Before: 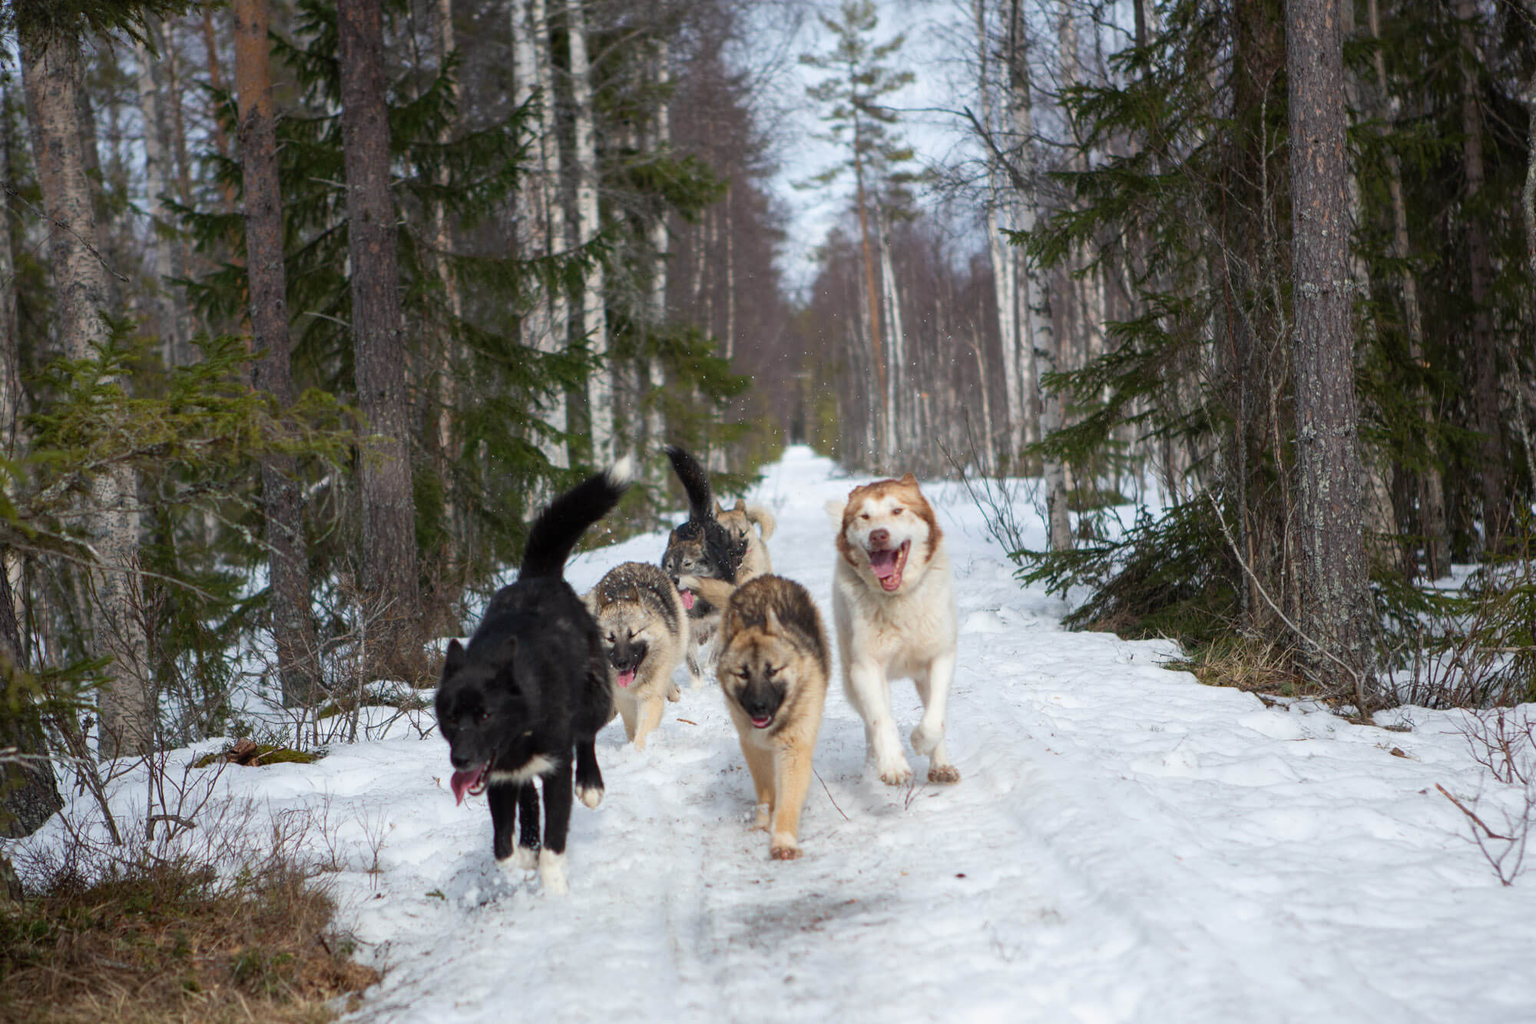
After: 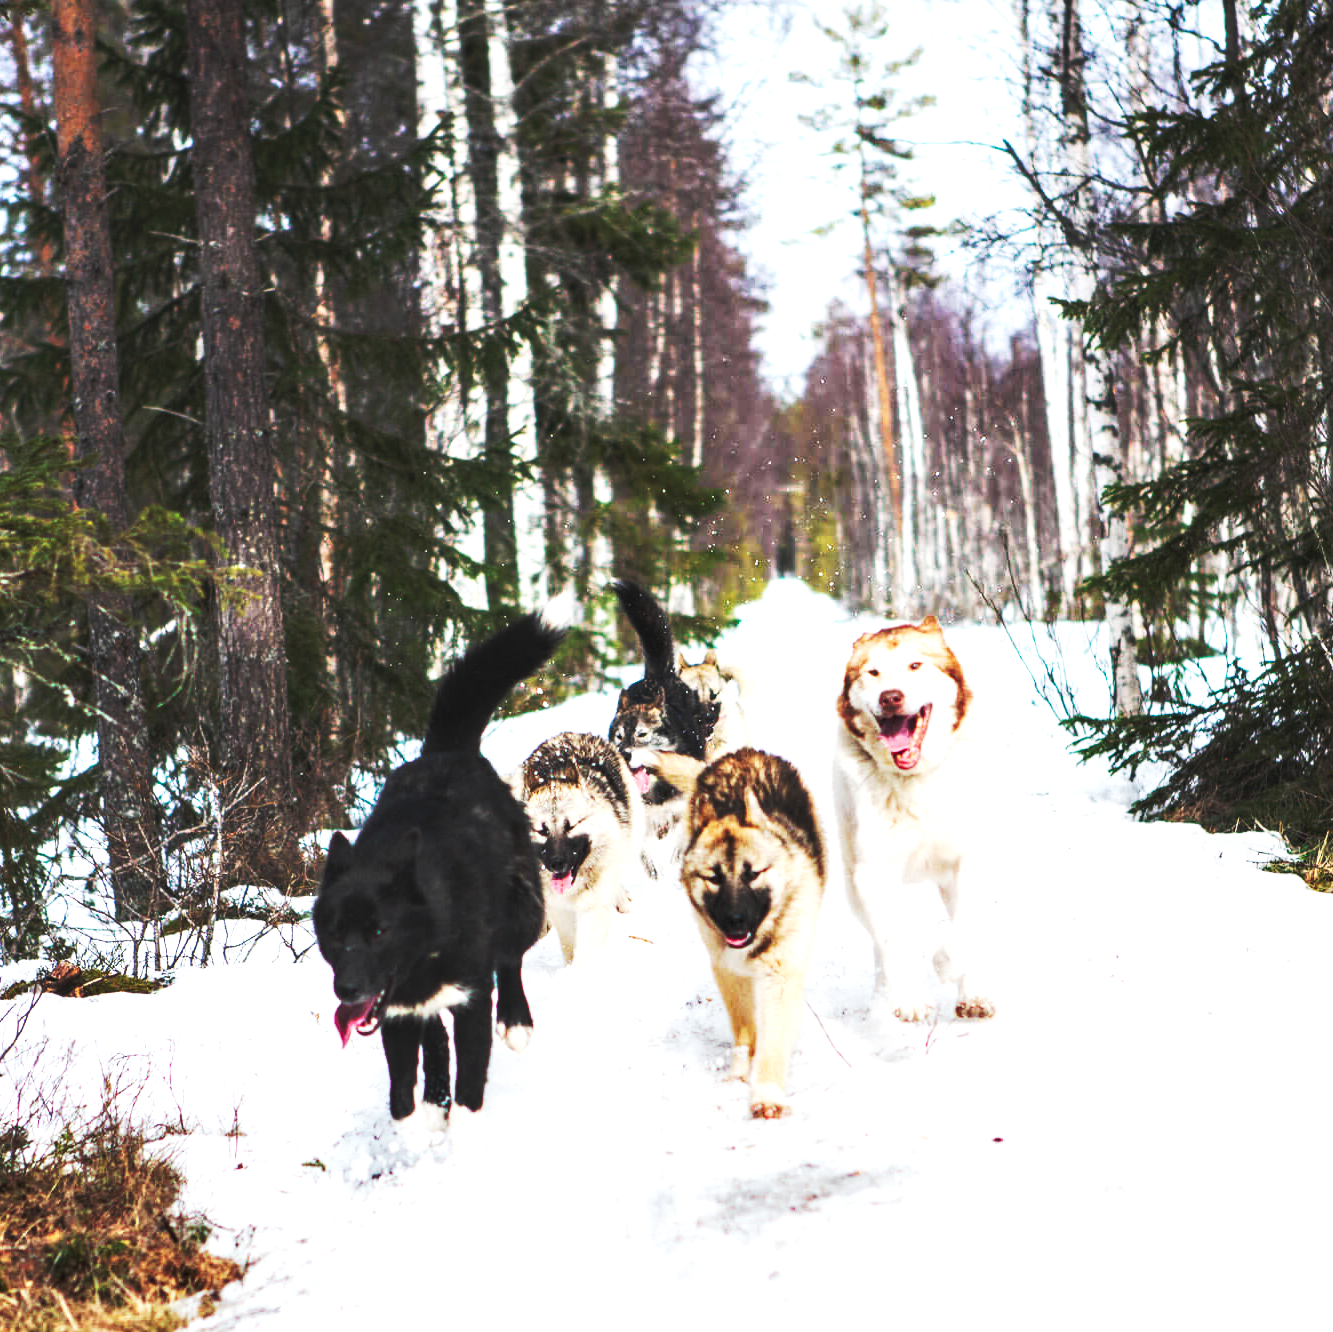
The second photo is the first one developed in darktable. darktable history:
crop and rotate: left 12.673%, right 20.66%
base curve: curves: ch0 [(0, 0.015) (0.085, 0.116) (0.134, 0.298) (0.19, 0.545) (0.296, 0.764) (0.599, 0.982) (1, 1)], preserve colors none
local contrast: detail 135%, midtone range 0.75
